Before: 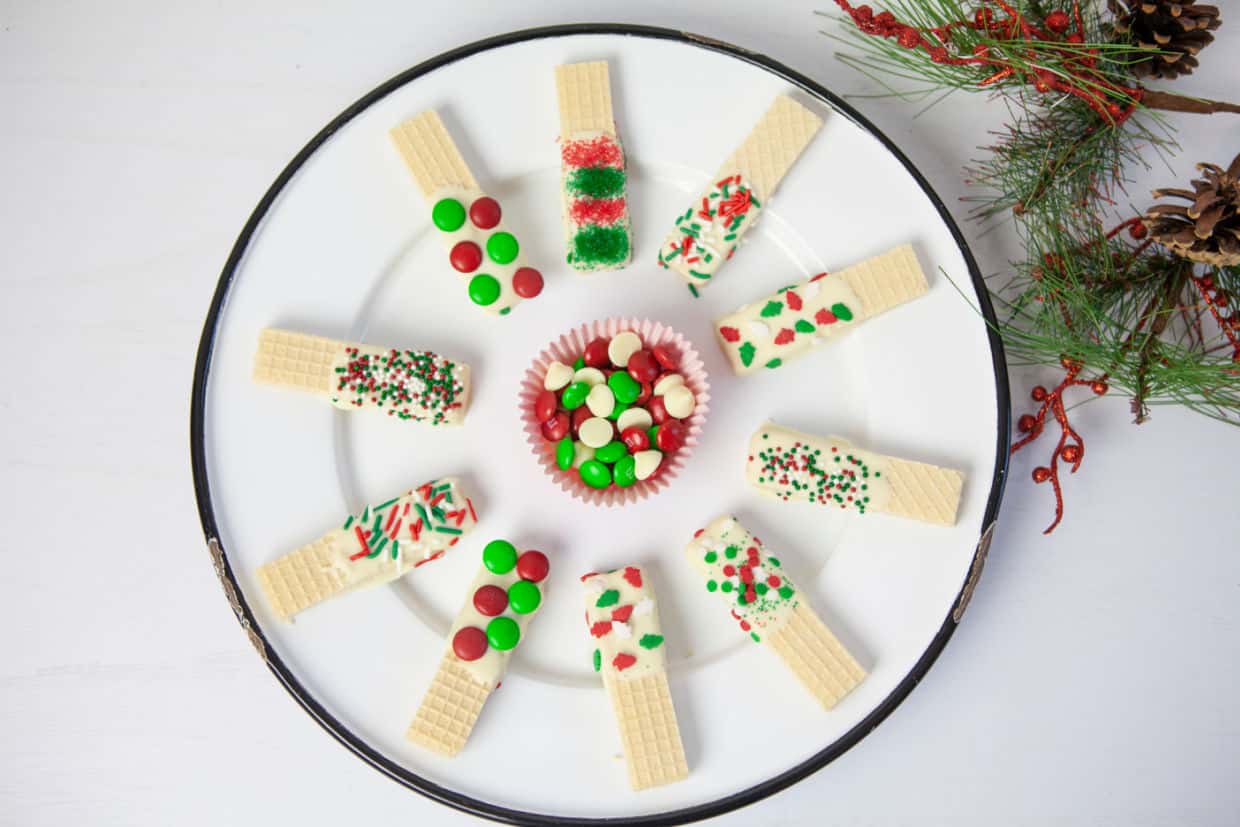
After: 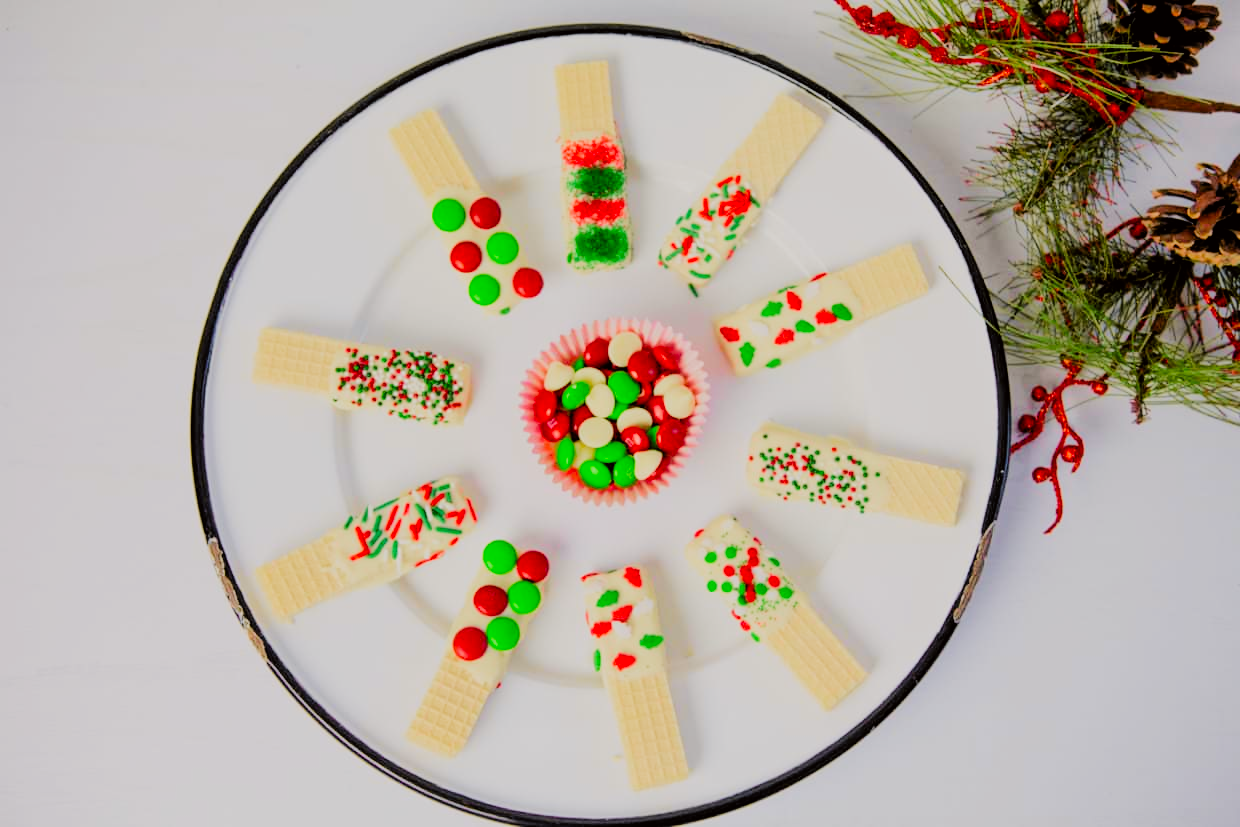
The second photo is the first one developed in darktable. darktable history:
tone curve: curves: ch0 [(0, 0) (0.239, 0.248) (0.508, 0.606) (0.826, 0.855) (1, 0.945)]; ch1 [(0, 0) (0.401, 0.42) (0.442, 0.47) (0.492, 0.498) (0.511, 0.516) (0.555, 0.586) (0.681, 0.739) (1, 1)]; ch2 [(0, 0) (0.411, 0.433) (0.5, 0.504) (0.545, 0.574) (1, 1)], color space Lab, independent channels, preserve colors none
filmic rgb: black relative exposure -4.4 EV, white relative exposure 5 EV, threshold 3 EV, hardness 2.23, latitude 40.06%, contrast 1.15, highlights saturation mix 10%, shadows ↔ highlights balance 1.04%, preserve chrominance RGB euclidean norm (legacy), color science v4 (2020), enable highlight reconstruction true
